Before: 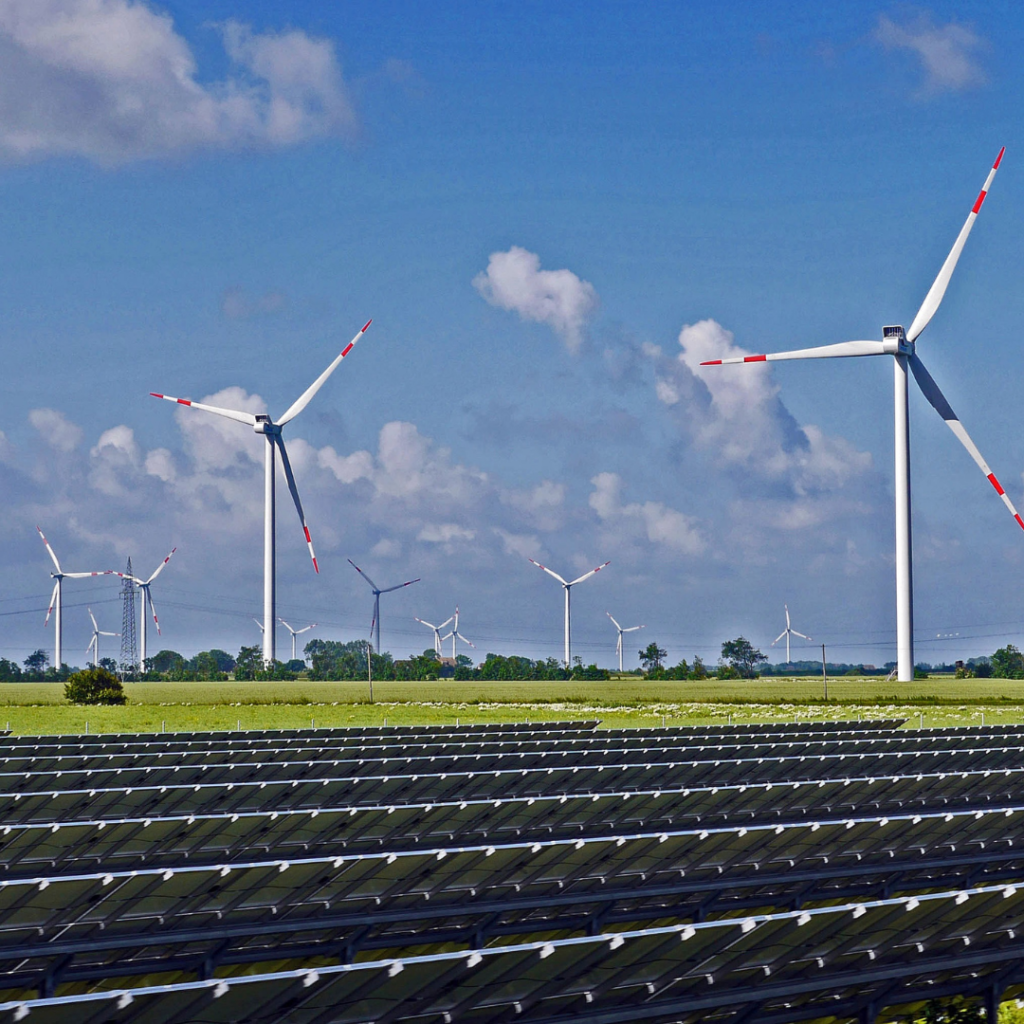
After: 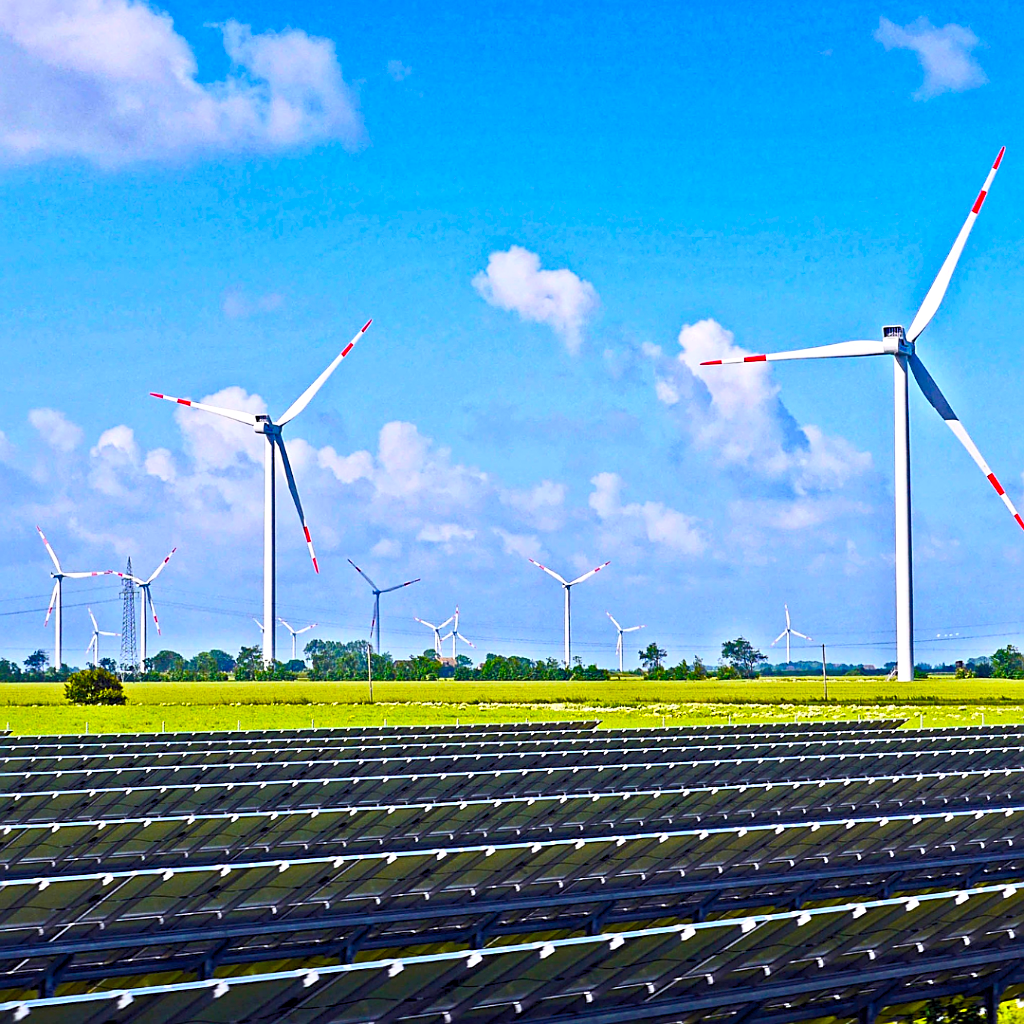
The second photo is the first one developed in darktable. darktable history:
exposure: black level correction 0.001, exposure 0.499 EV, compensate highlight preservation false
sharpen: on, module defaults
contrast brightness saturation: contrast 0.202, brightness 0.163, saturation 0.218
color balance rgb: perceptual saturation grading › global saturation 39.957%, global vibrance 20%
